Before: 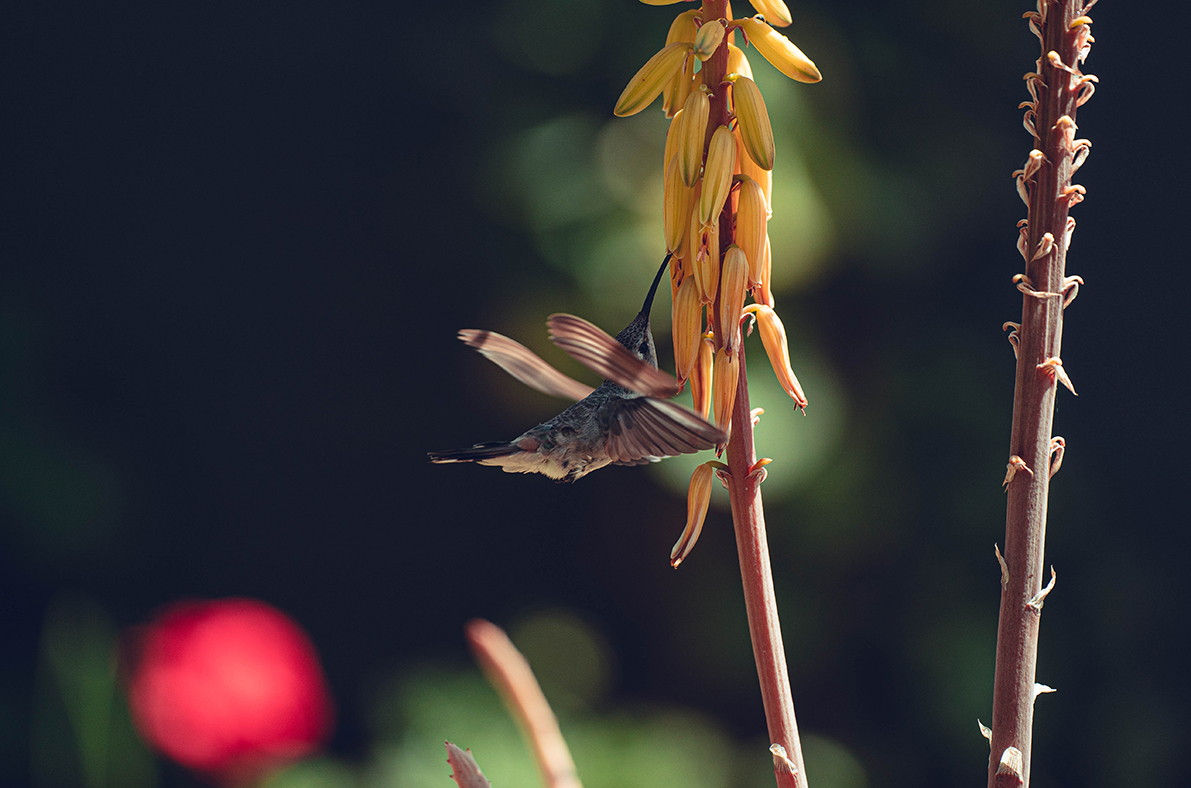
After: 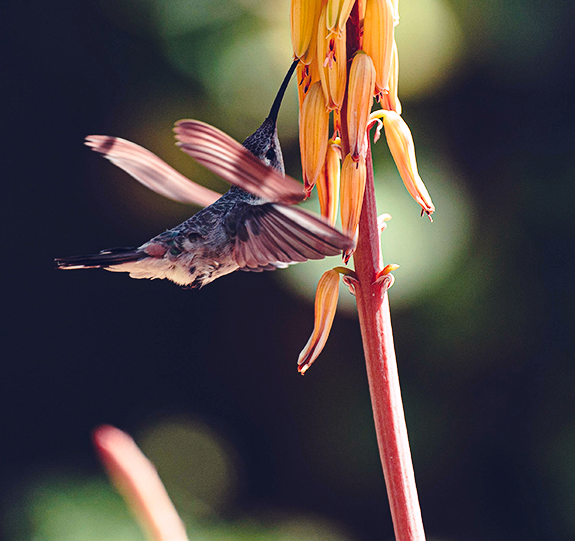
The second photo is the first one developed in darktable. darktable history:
base curve: curves: ch0 [(0, 0) (0.028, 0.03) (0.121, 0.232) (0.46, 0.748) (0.859, 0.968) (1, 1)], preserve colors none
crop: left 31.379%, top 24.658%, right 20.326%, bottom 6.628%
white balance: red 1.066, blue 1.119
